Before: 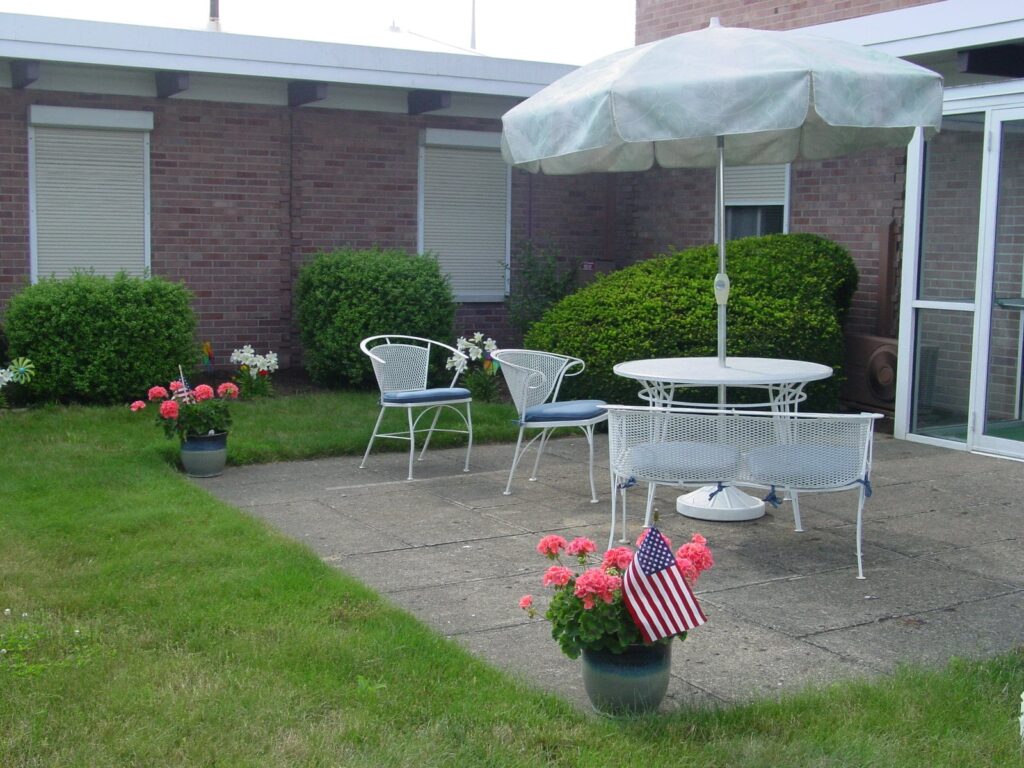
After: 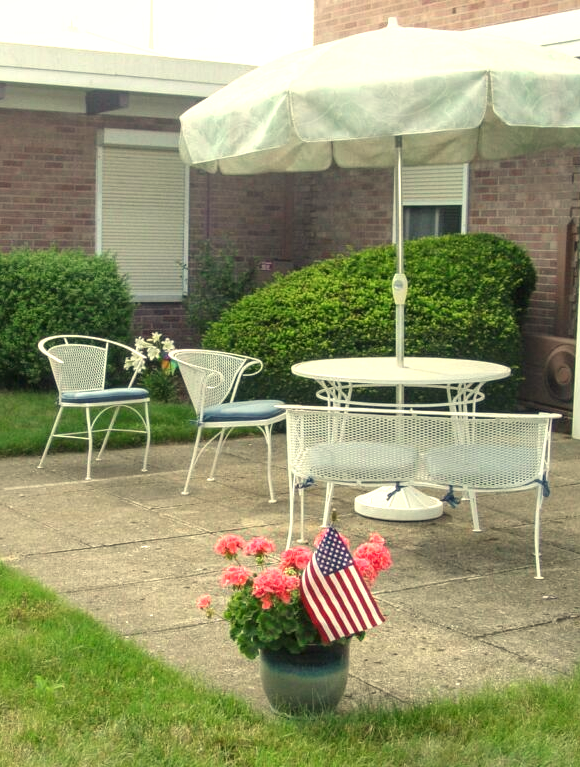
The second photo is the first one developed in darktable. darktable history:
exposure: black level correction 0, exposure 0.7 EV, compensate exposure bias true, compensate highlight preservation false
white balance: red 1.08, blue 0.791
crop: left 31.458%, top 0%, right 11.876%
tone equalizer: on, module defaults
local contrast: on, module defaults
